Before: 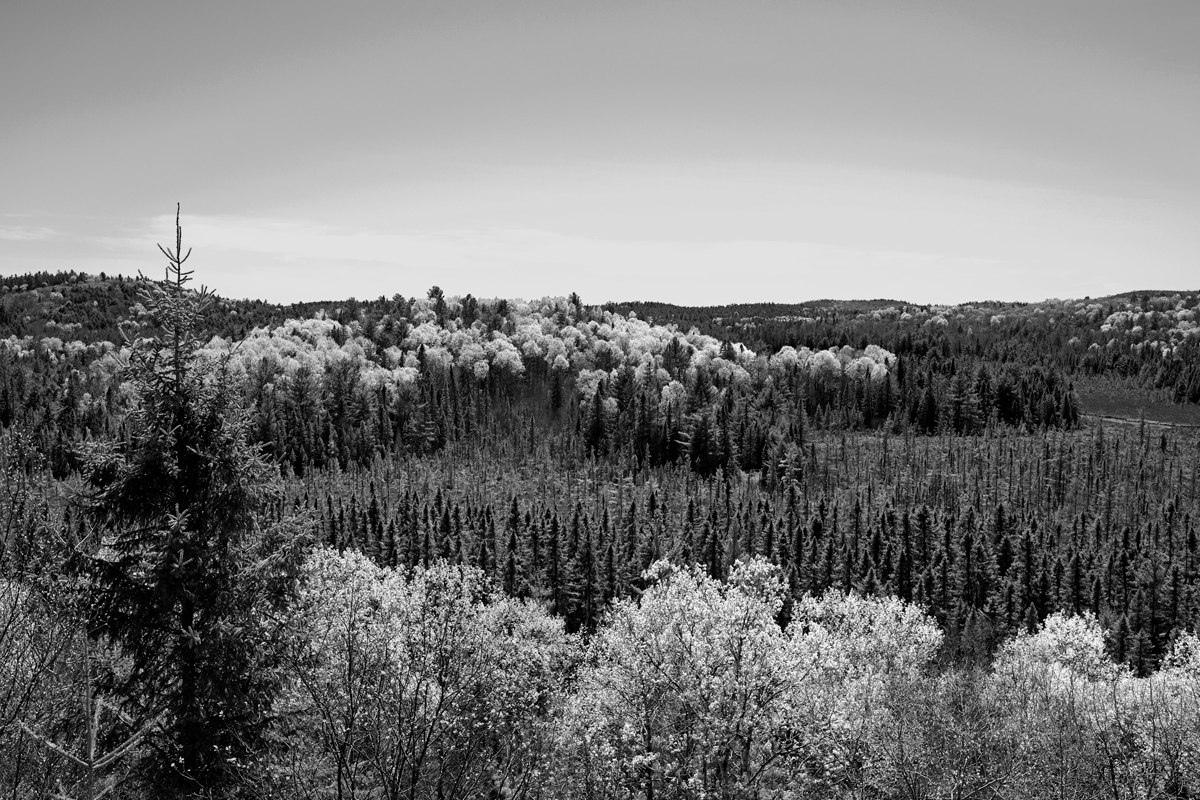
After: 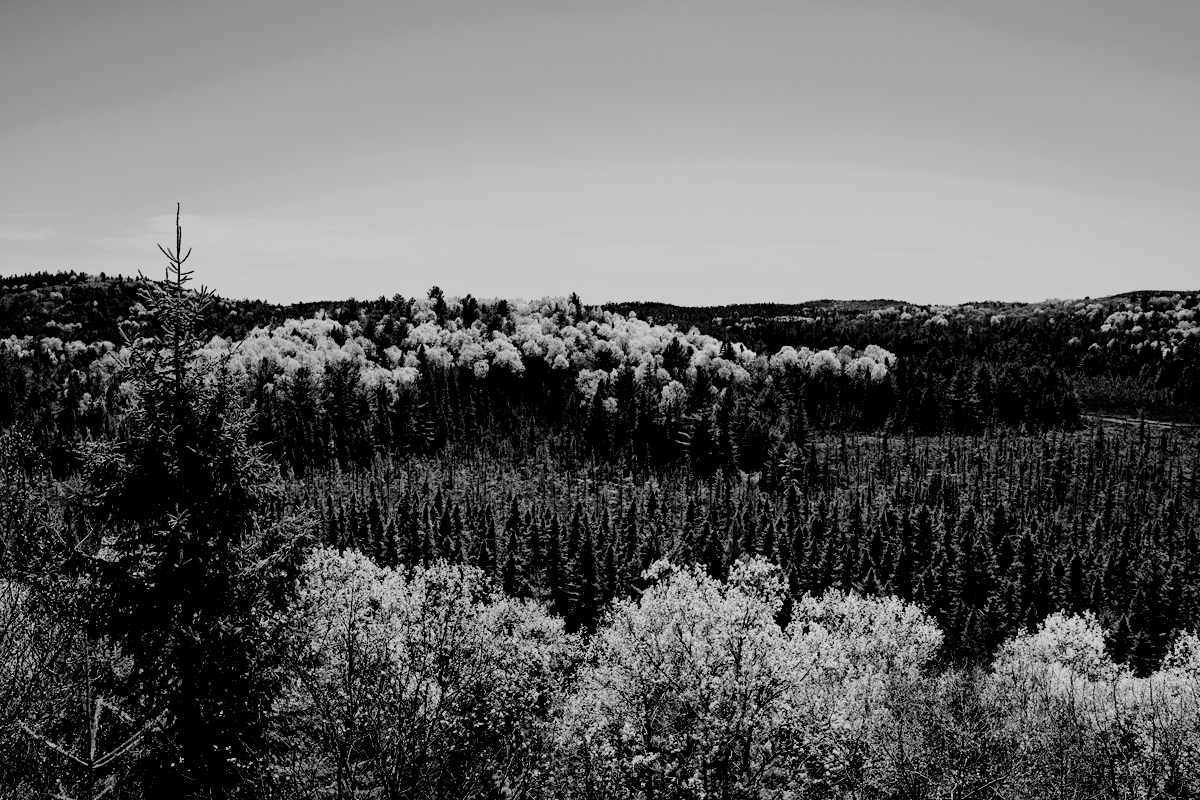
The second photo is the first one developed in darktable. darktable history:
contrast brightness saturation: contrast 0.113, saturation -0.158
filmic rgb: black relative exposure -2.86 EV, white relative exposure 4.56 EV, hardness 1.75, contrast 1.25
exposure: exposure -0.239 EV, compensate highlight preservation false
